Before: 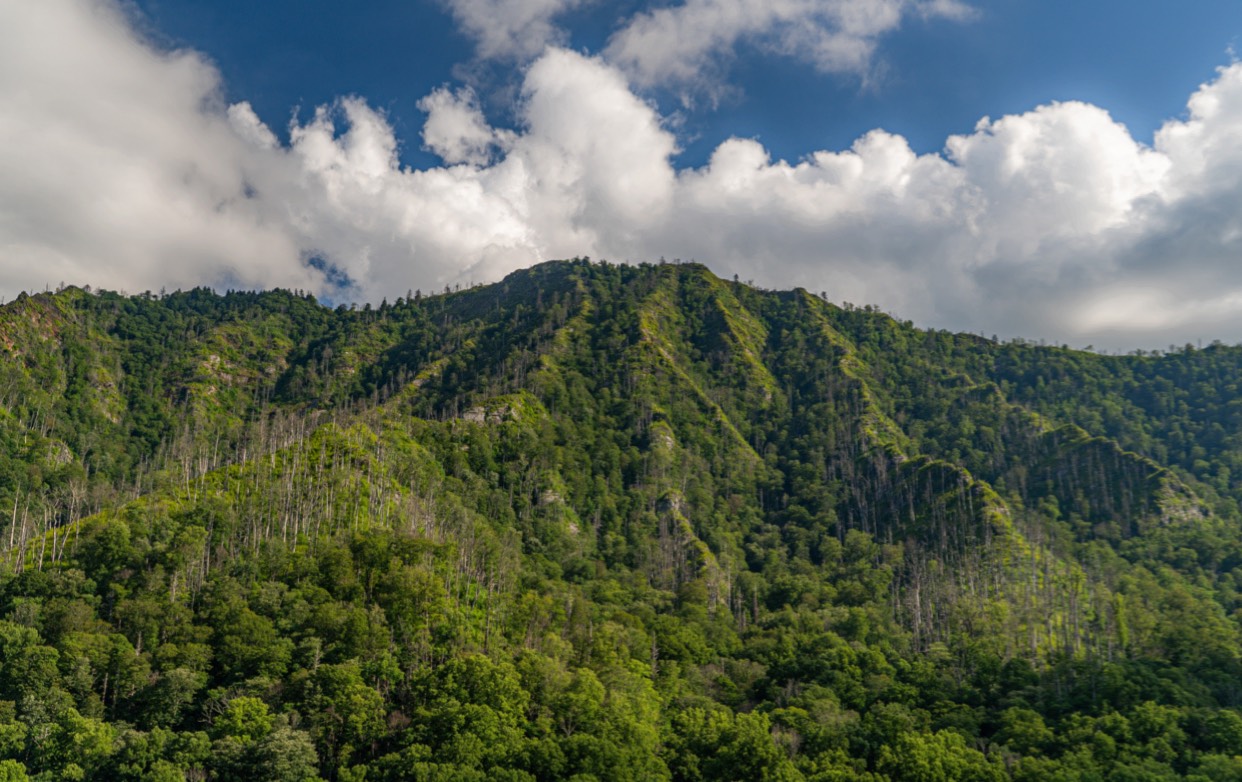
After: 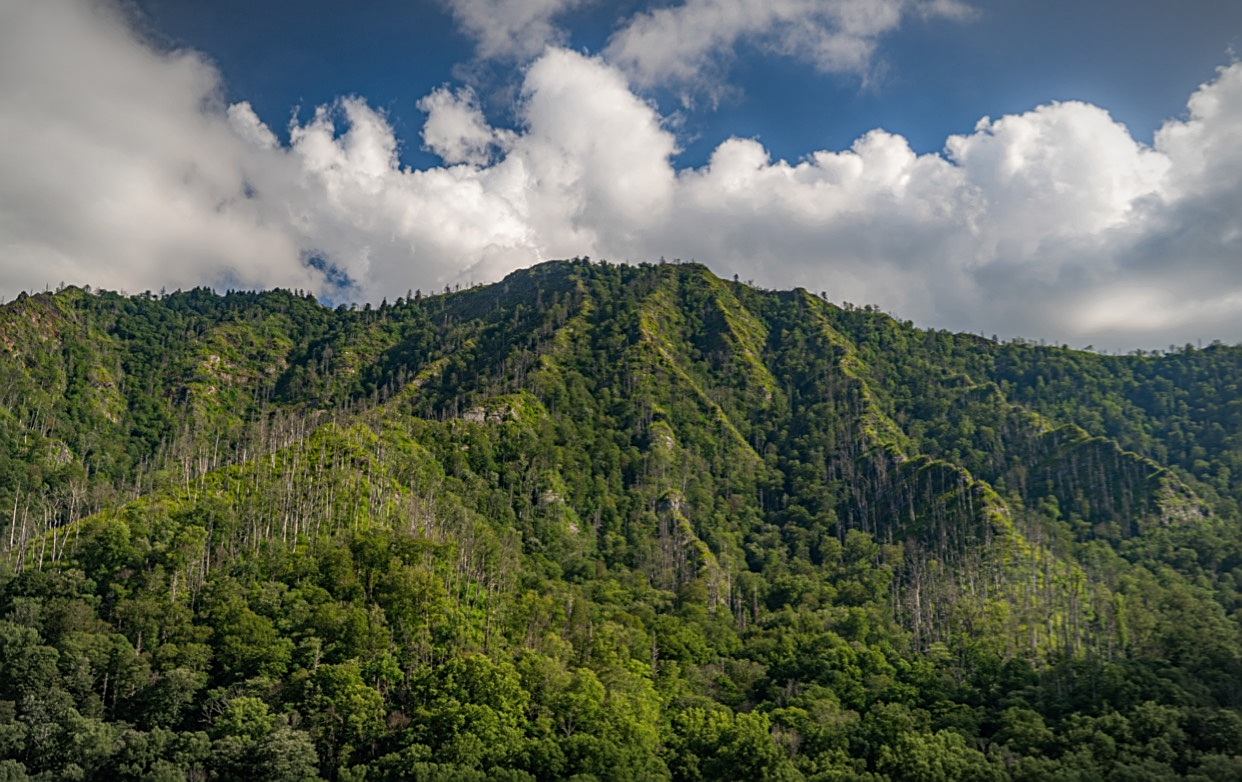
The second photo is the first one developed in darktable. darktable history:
vignetting: fall-off start 87%, automatic ratio true
sharpen: on, module defaults
